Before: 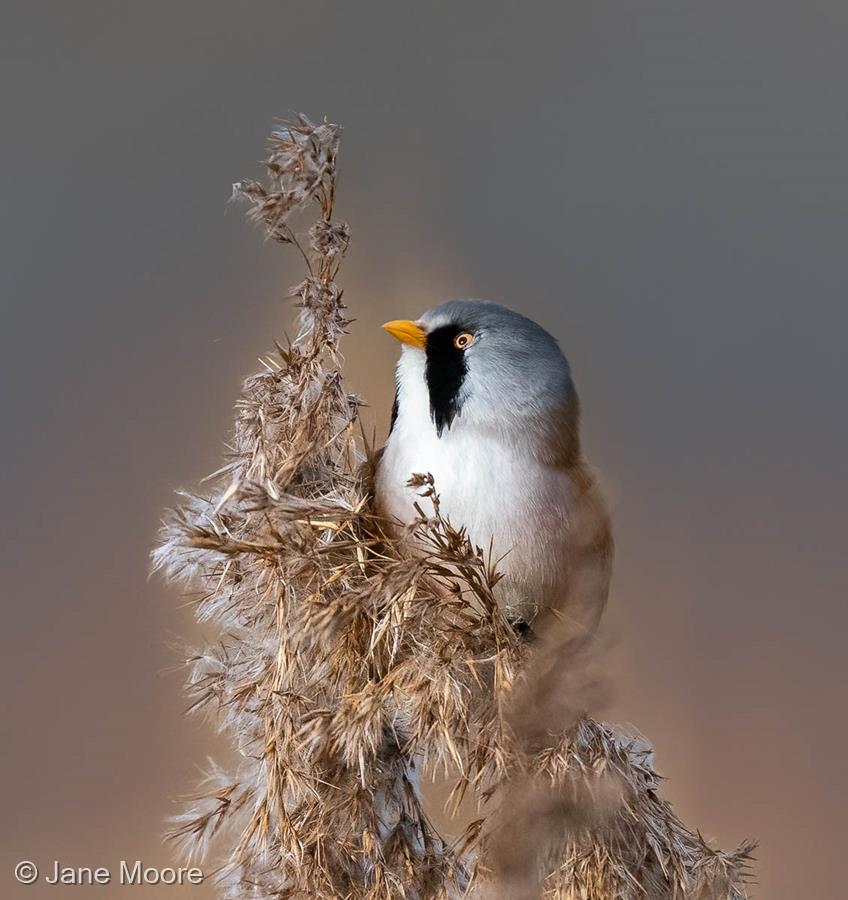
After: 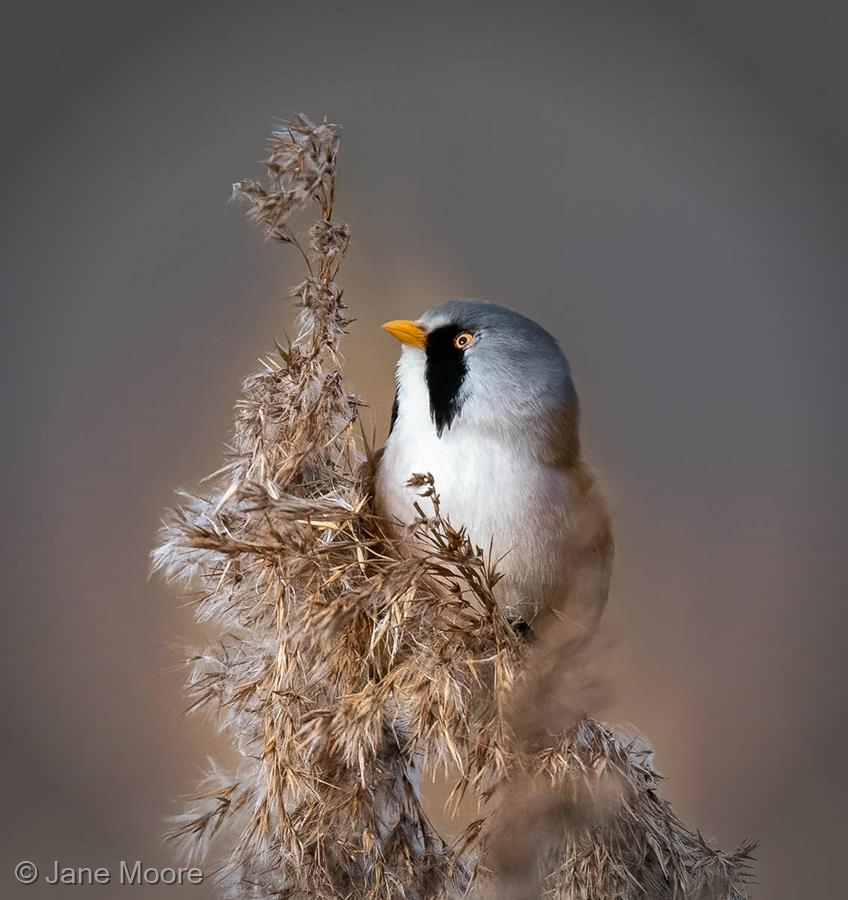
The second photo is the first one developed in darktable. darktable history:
vignetting: fall-off radius 31.48%, brightness -0.472
rgb levels: preserve colors max RGB
